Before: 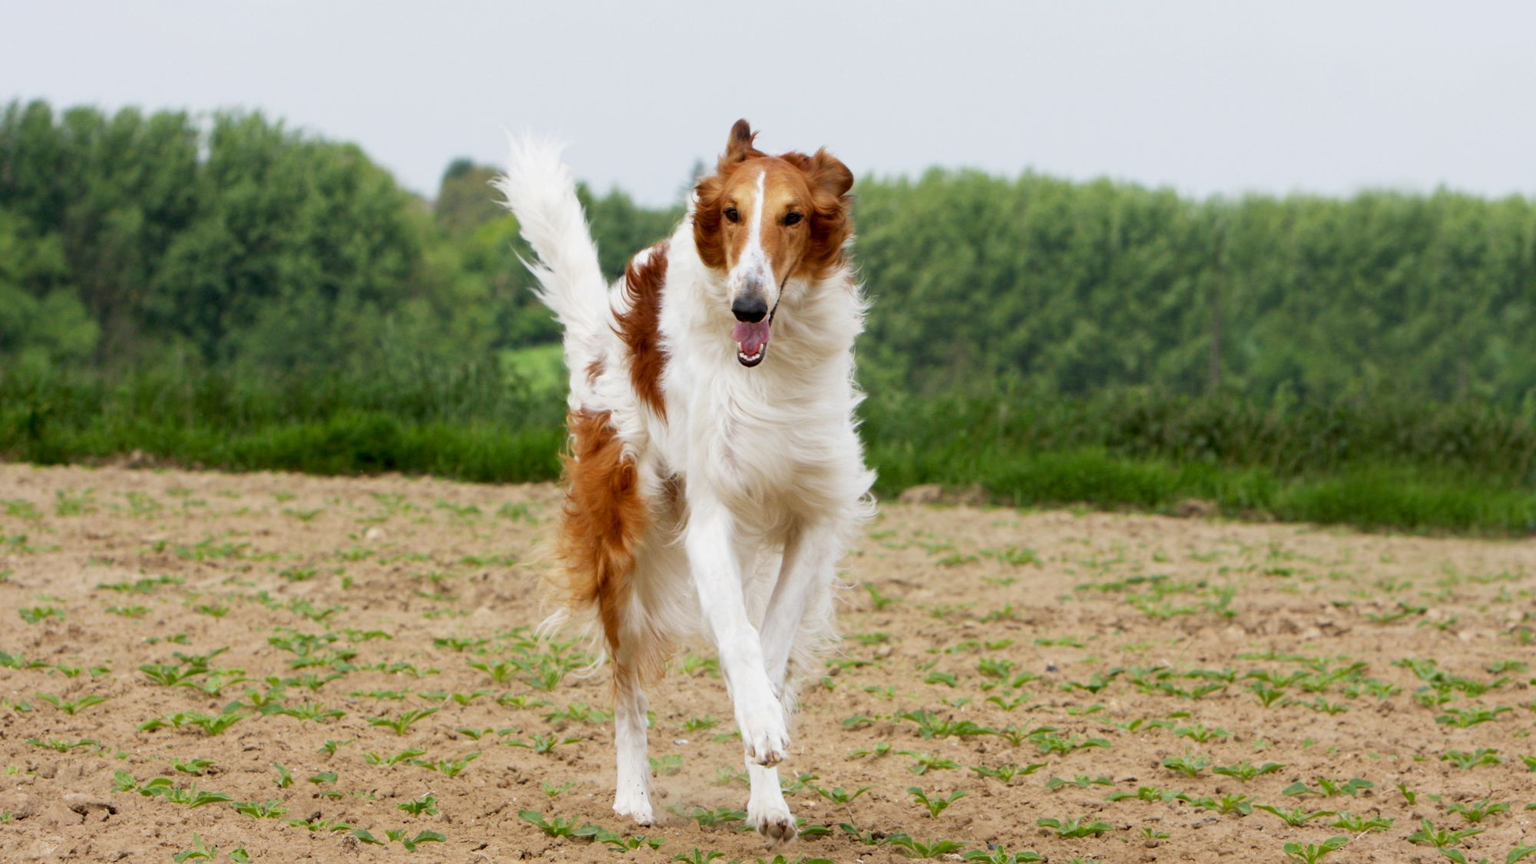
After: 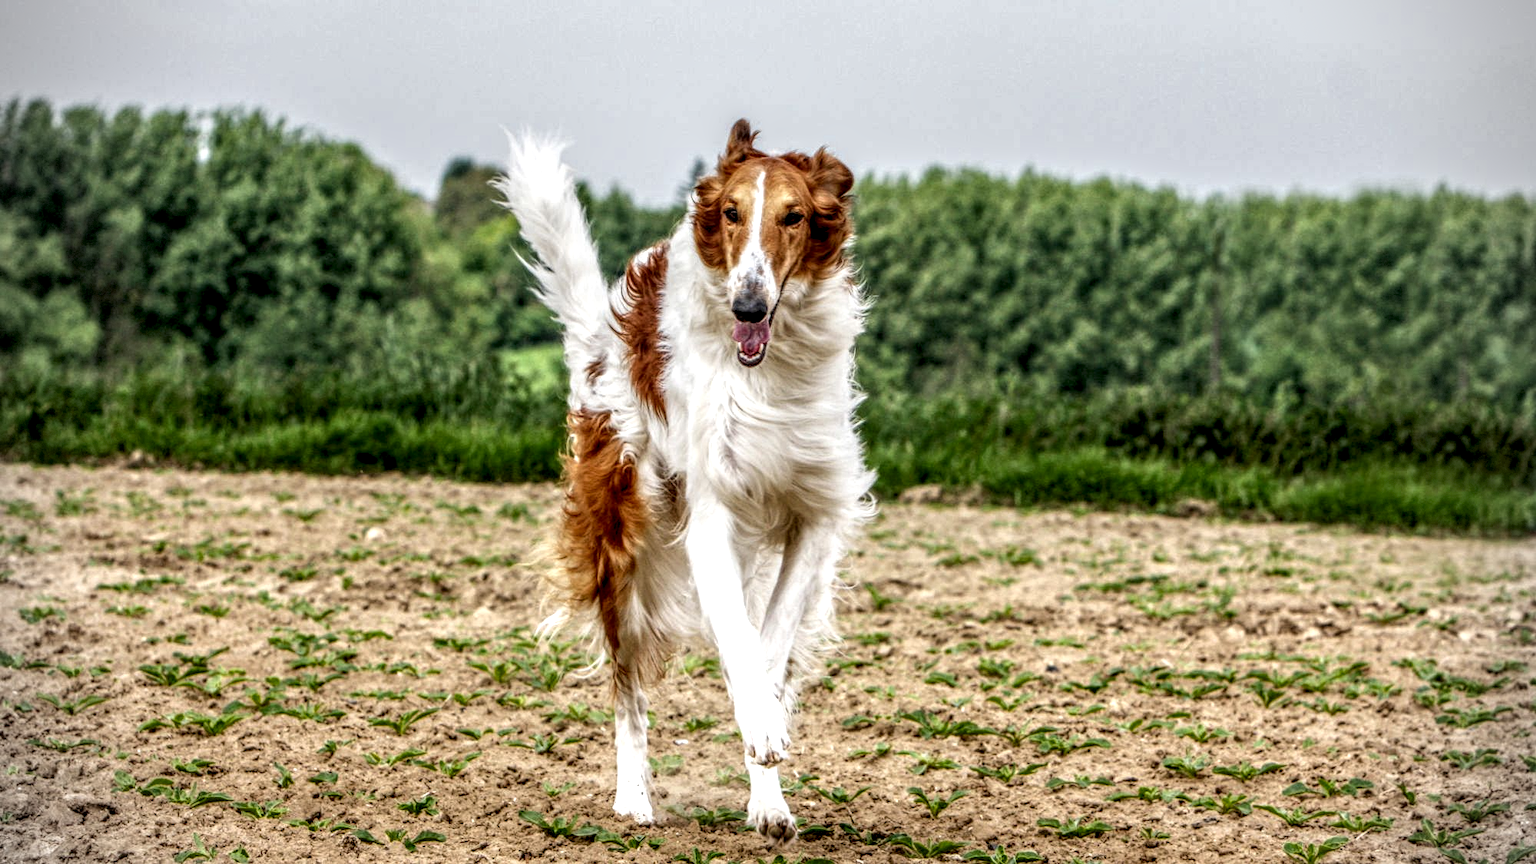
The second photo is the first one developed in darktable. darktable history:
vignetting: saturation -0.654, dithering 8-bit output, unbound false
local contrast: highlights 0%, shadows 7%, detail 300%, midtone range 0.304
exposure: exposure 0.085 EV, compensate highlight preservation false
